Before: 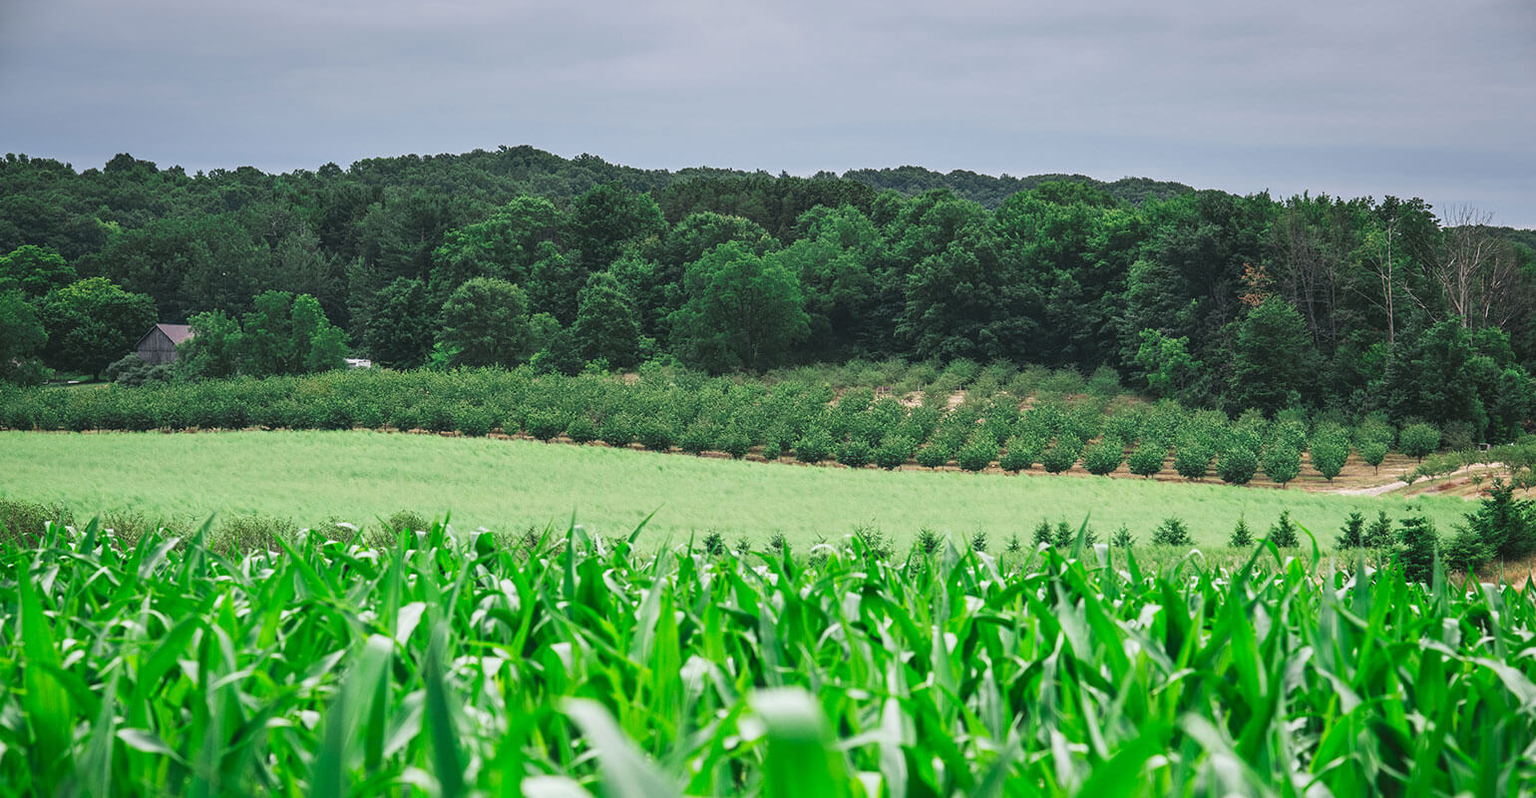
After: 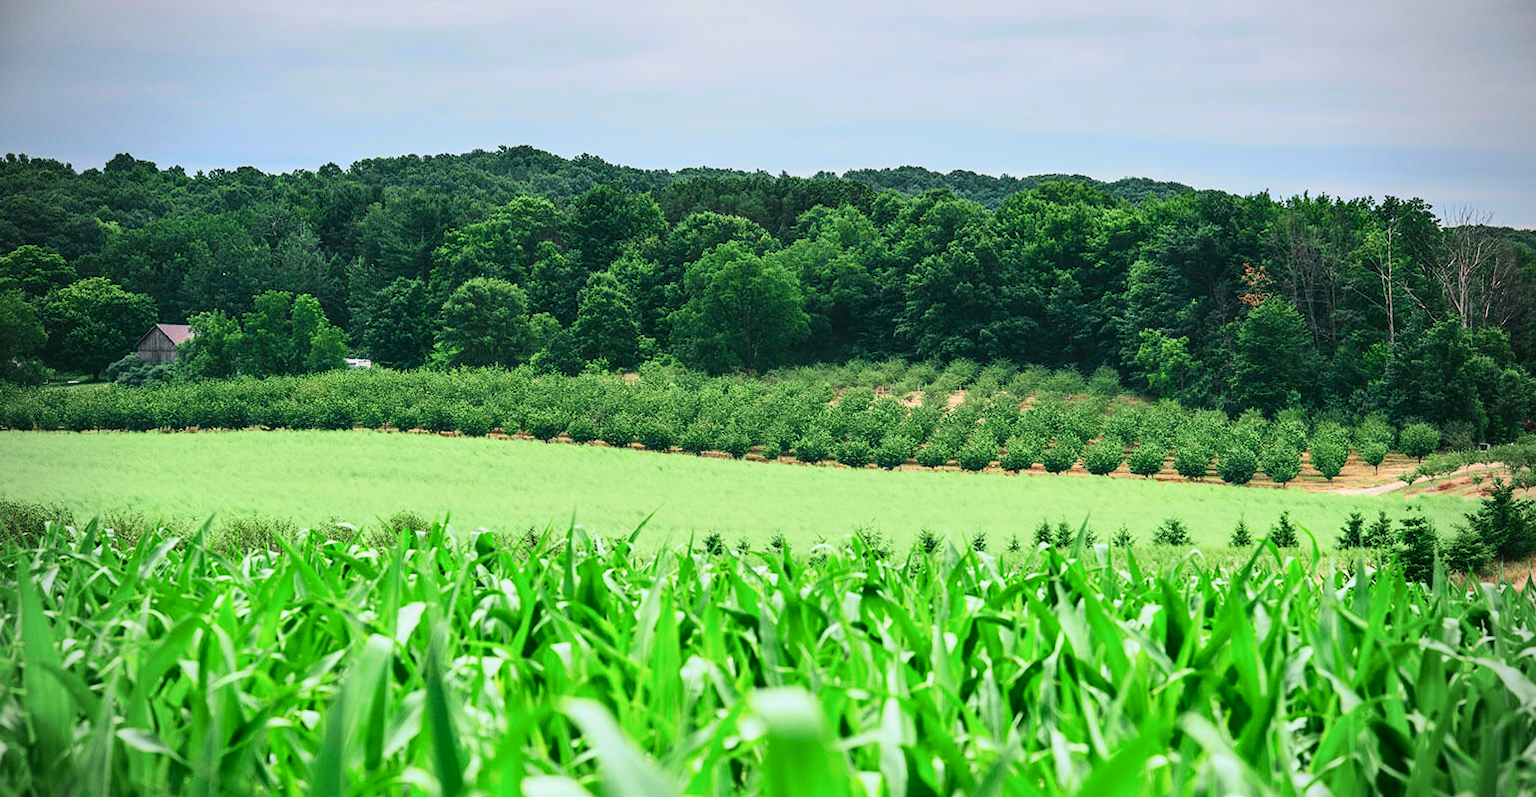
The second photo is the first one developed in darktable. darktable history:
tone curve: curves: ch0 [(0, 0.003) (0.044, 0.025) (0.12, 0.089) (0.197, 0.168) (0.281, 0.273) (0.468, 0.548) (0.583, 0.691) (0.701, 0.815) (0.86, 0.922) (1, 0.982)]; ch1 [(0, 0) (0.232, 0.214) (0.404, 0.376) (0.461, 0.425) (0.493, 0.481) (0.501, 0.5) (0.517, 0.524) (0.55, 0.585) (0.598, 0.651) (0.671, 0.735) (0.796, 0.85) (1, 1)]; ch2 [(0, 0) (0.249, 0.216) (0.357, 0.317) (0.448, 0.432) (0.478, 0.492) (0.498, 0.499) (0.517, 0.527) (0.537, 0.564) (0.569, 0.617) (0.61, 0.659) (0.706, 0.75) (0.808, 0.809) (0.991, 0.968)], color space Lab, independent channels, preserve colors none
vignetting: unbound false
